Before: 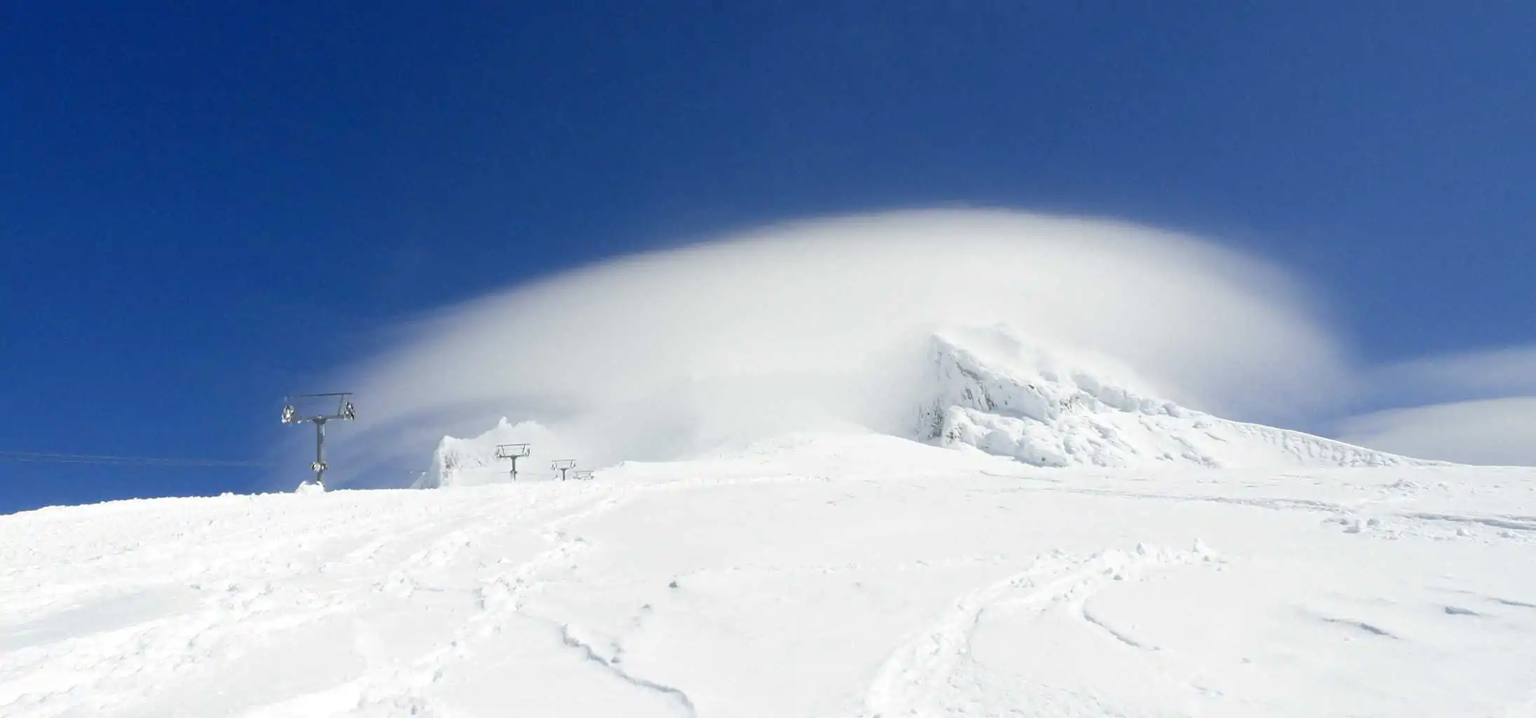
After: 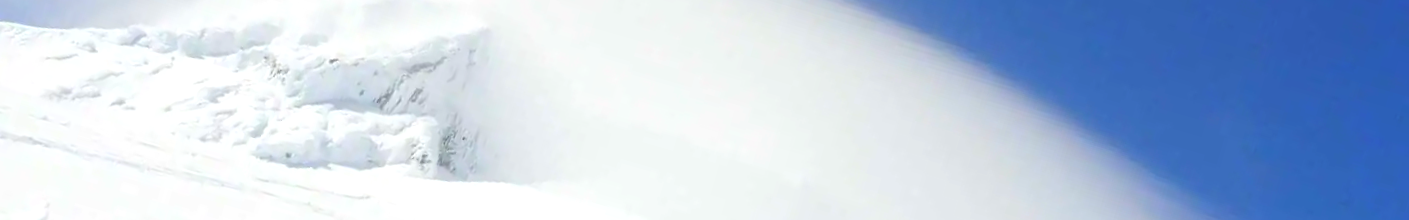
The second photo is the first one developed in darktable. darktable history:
crop and rotate: angle 16.12°, top 30.835%, bottom 35.653%
contrast brightness saturation: contrast -0.28
exposure: black level correction -0.001, exposure 0.9 EV, compensate exposure bias true, compensate highlight preservation false
